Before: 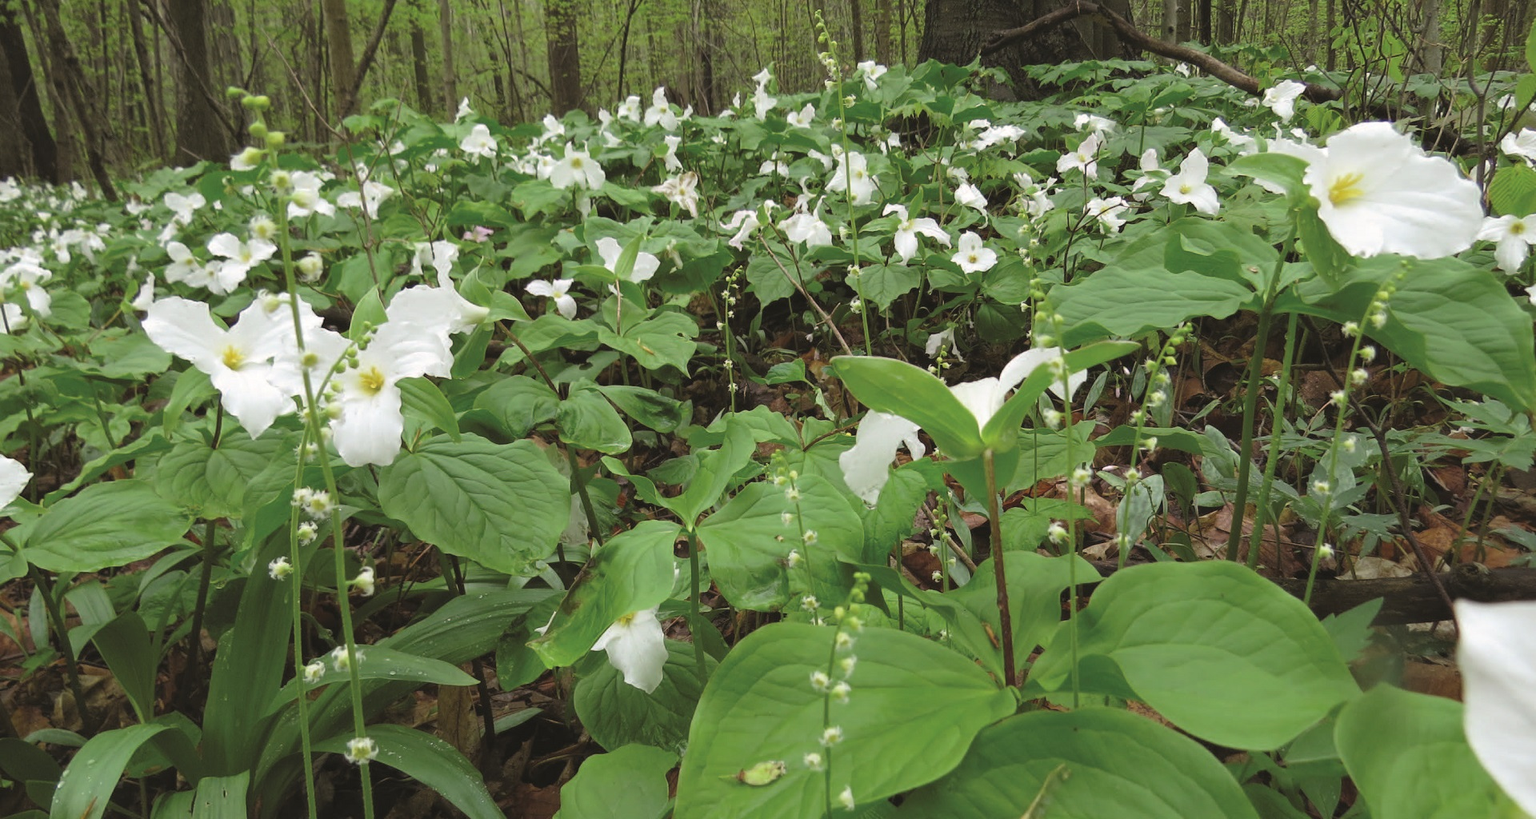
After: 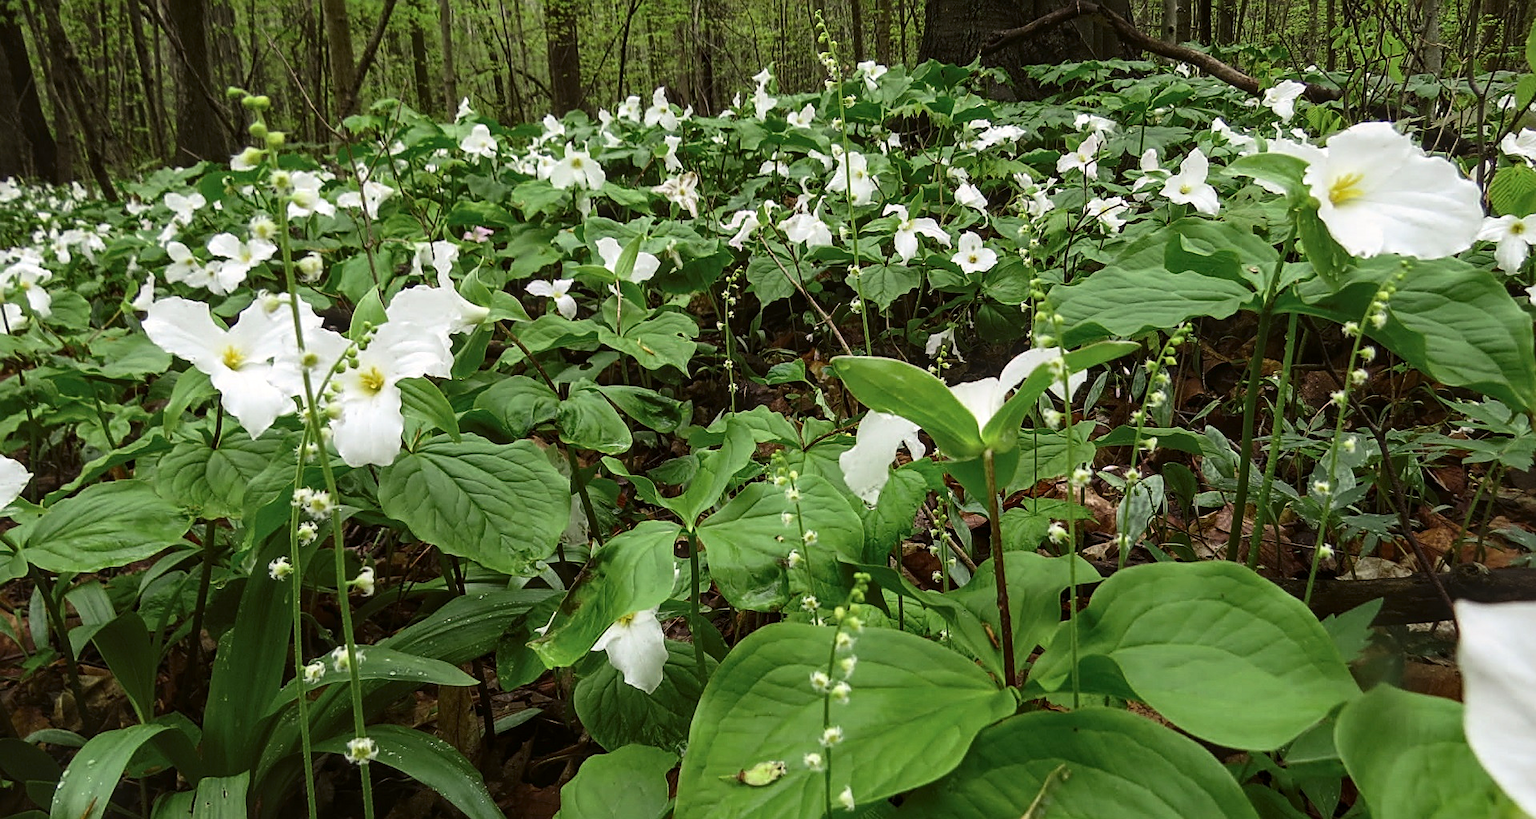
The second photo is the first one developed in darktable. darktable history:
sharpen: on, module defaults
contrast brightness saturation: contrast 0.2, brightness -0.11, saturation 0.1
local contrast: on, module defaults
